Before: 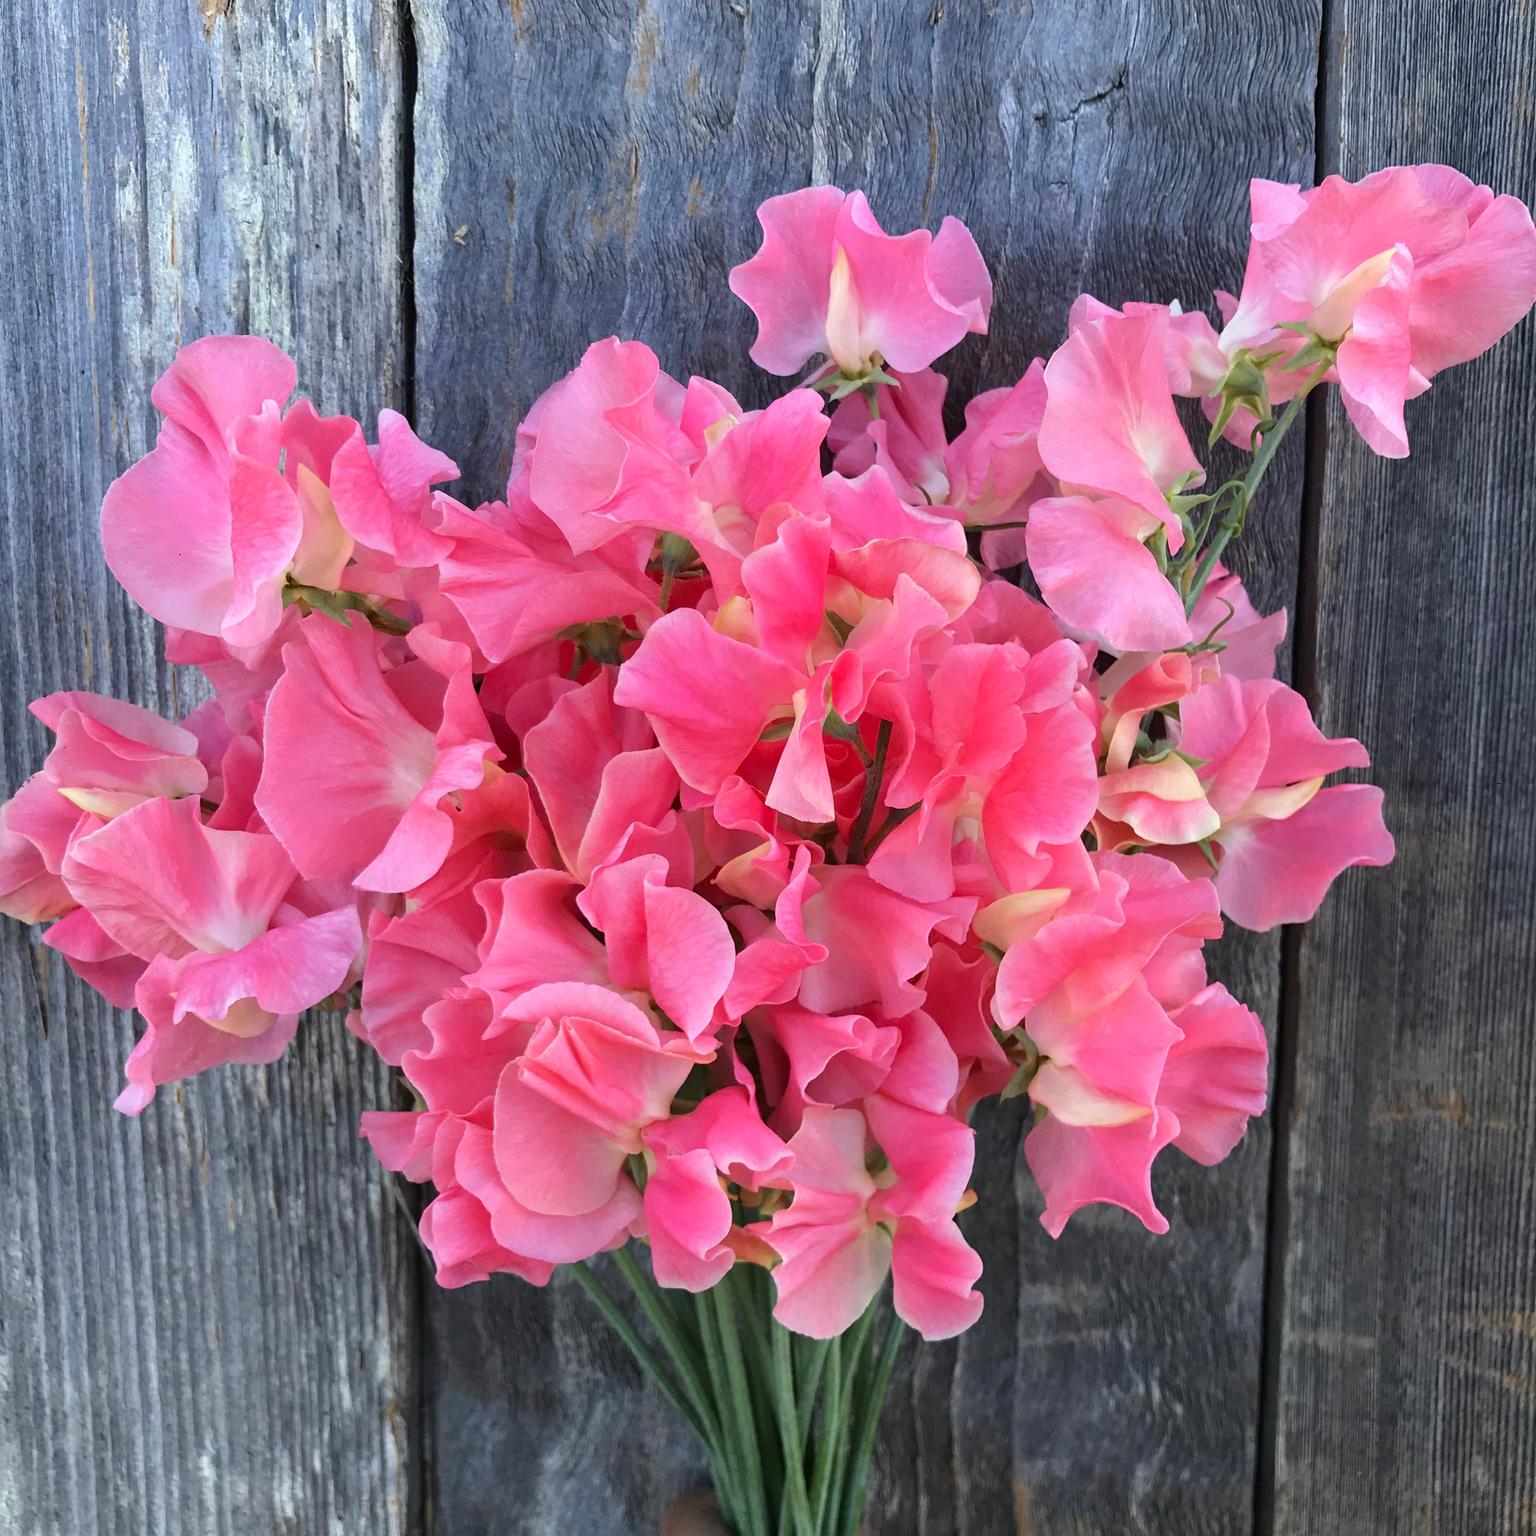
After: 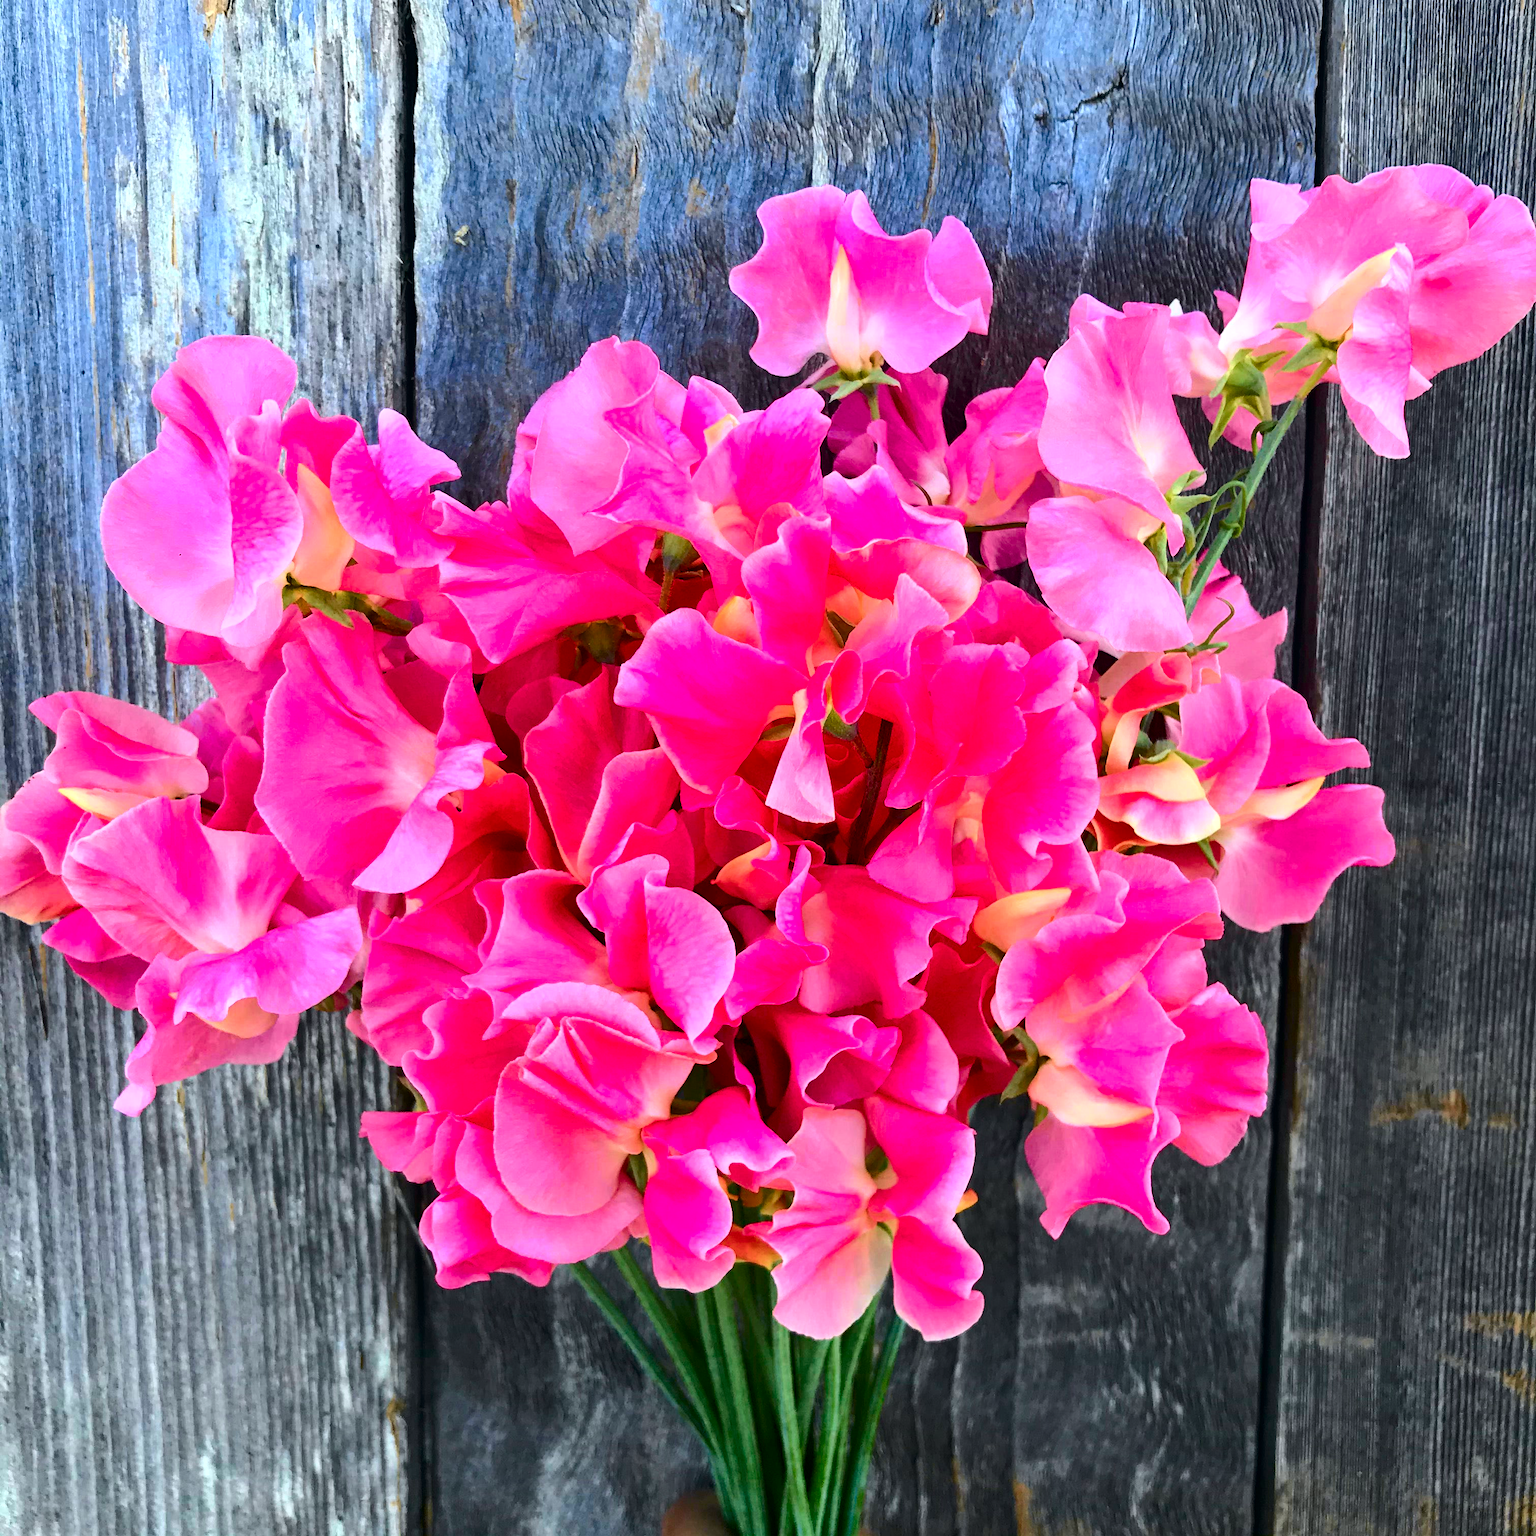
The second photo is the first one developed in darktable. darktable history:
color balance rgb: linear chroma grading › global chroma 9%, perceptual saturation grading › global saturation 36%, perceptual saturation grading › shadows 35%, perceptual brilliance grading › global brilliance 15%, perceptual brilliance grading › shadows -35%, global vibrance 15%
tone curve: curves: ch0 [(0, 0) (0.035, 0.017) (0.131, 0.108) (0.279, 0.279) (0.476, 0.554) (0.617, 0.693) (0.704, 0.77) (0.801, 0.854) (0.895, 0.927) (1, 0.976)]; ch1 [(0, 0) (0.318, 0.278) (0.444, 0.427) (0.493, 0.488) (0.504, 0.497) (0.537, 0.538) (0.594, 0.616) (0.746, 0.764) (1, 1)]; ch2 [(0, 0) (0.316, 0.292) (0.381, 0.37) (0.423, 0.448) (0.476, 0.482) (0.502, 0.495) (0.529, 0.547) (0.583, 0.608) (0.639, 0.657) (0.7, 0.7) (0.861, 0.808) (1, 0.951)], color space Lab, independent channels, preserve colors none
